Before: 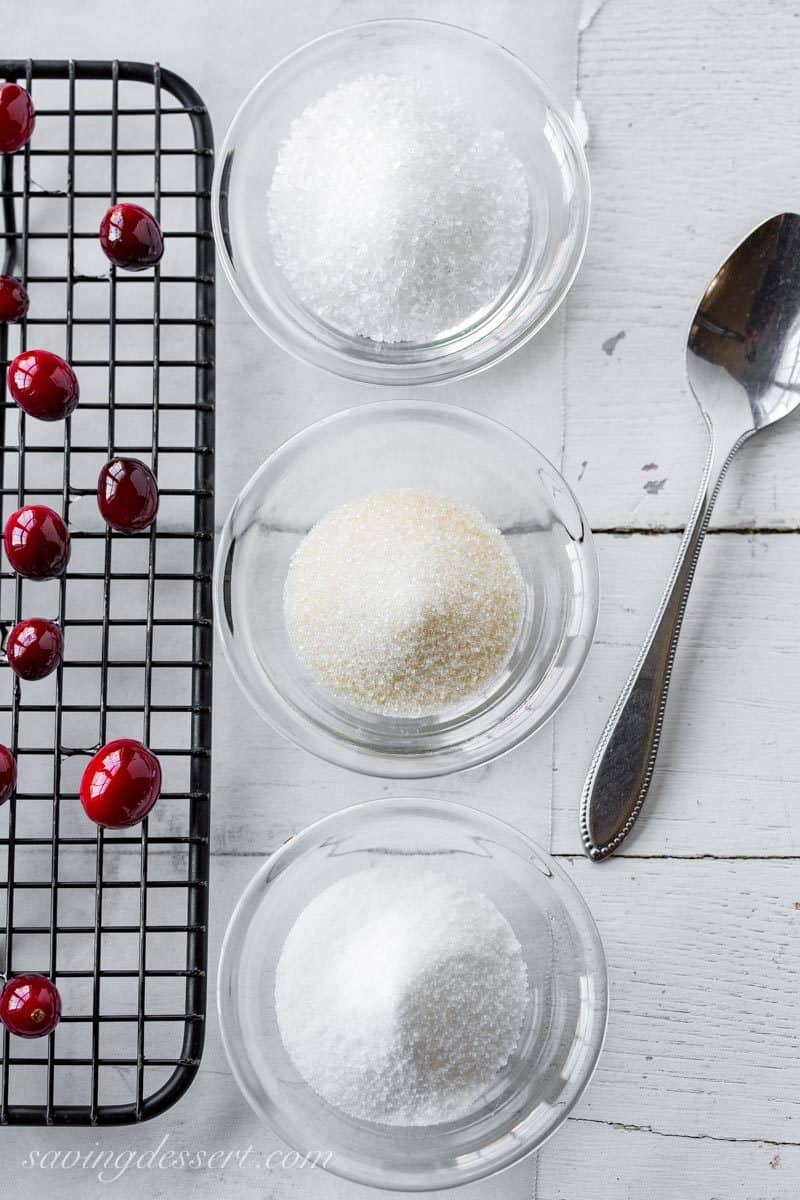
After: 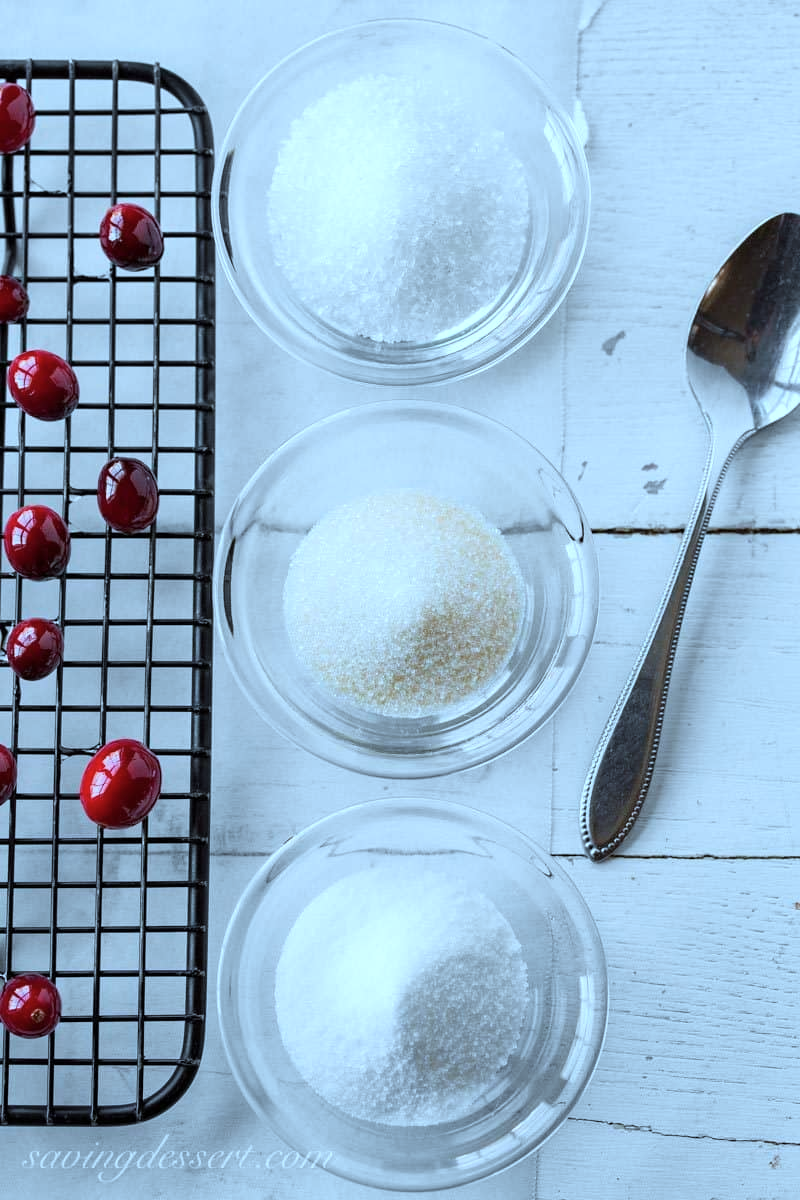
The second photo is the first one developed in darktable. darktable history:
color correction: highlights a* -9.86, highlights b* -21.46
